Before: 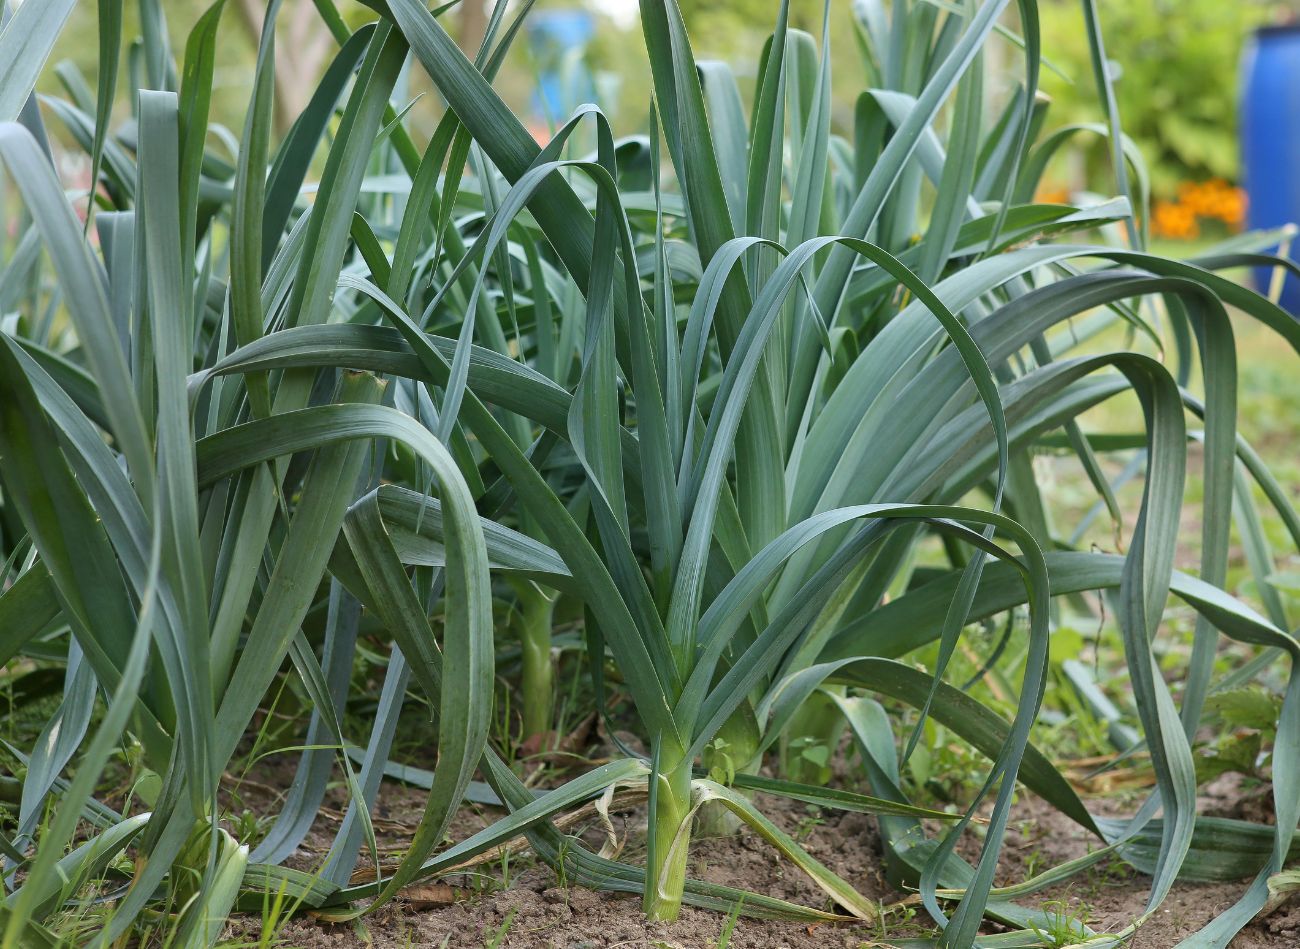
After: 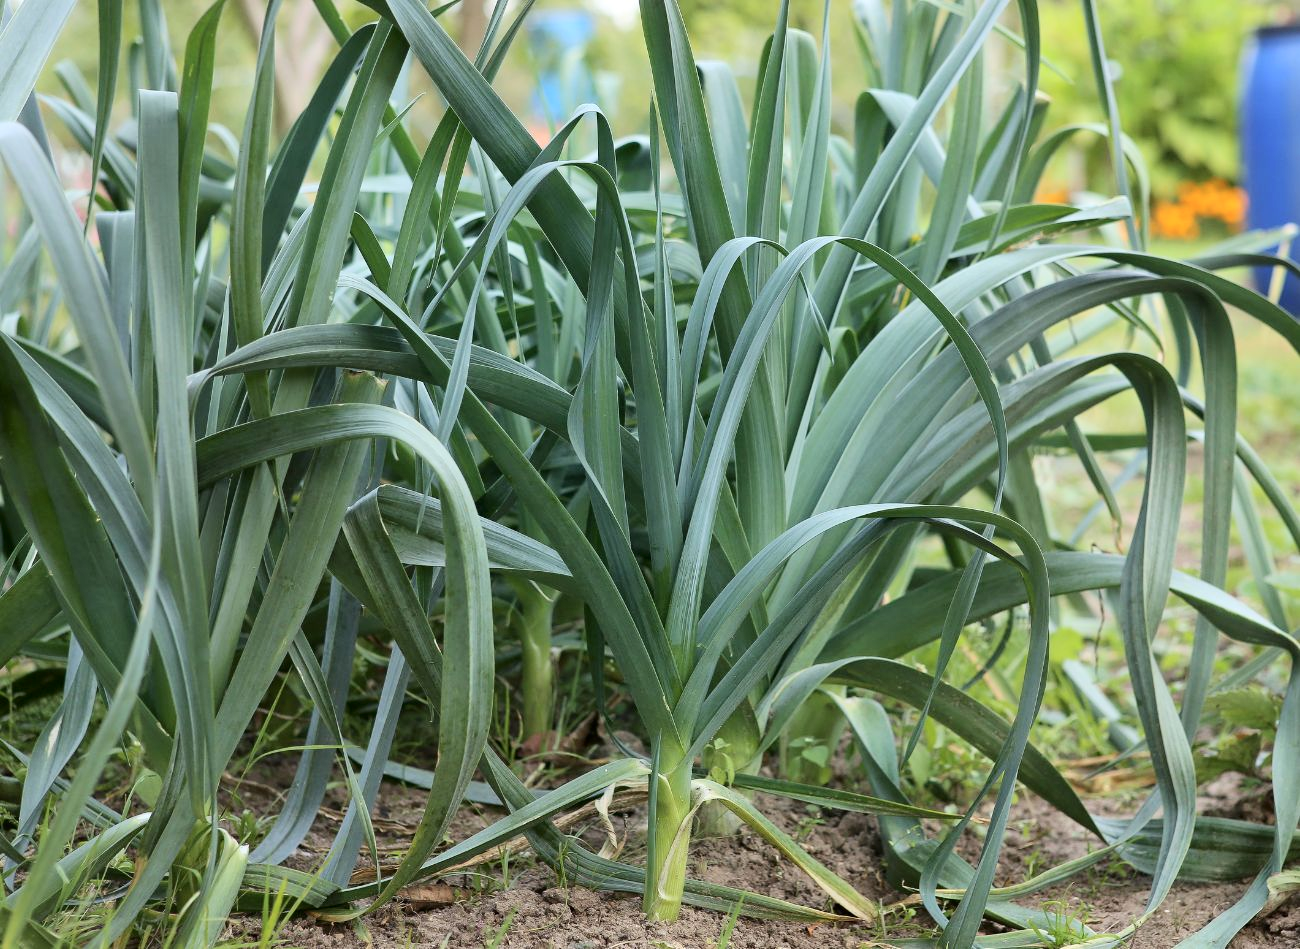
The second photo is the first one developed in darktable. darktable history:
tone equalizer: edges refinement/feathering 500, mask exposure compensation -1.57 EV, preserve details no
tone curve: curves: ch0 [(0, 0) (0.004, 0.001) (0.133, 0.112) (0.325, 0.362) (0.832, 0.893) (1, 1)], color space Lab, independent channels, preserve colors none
